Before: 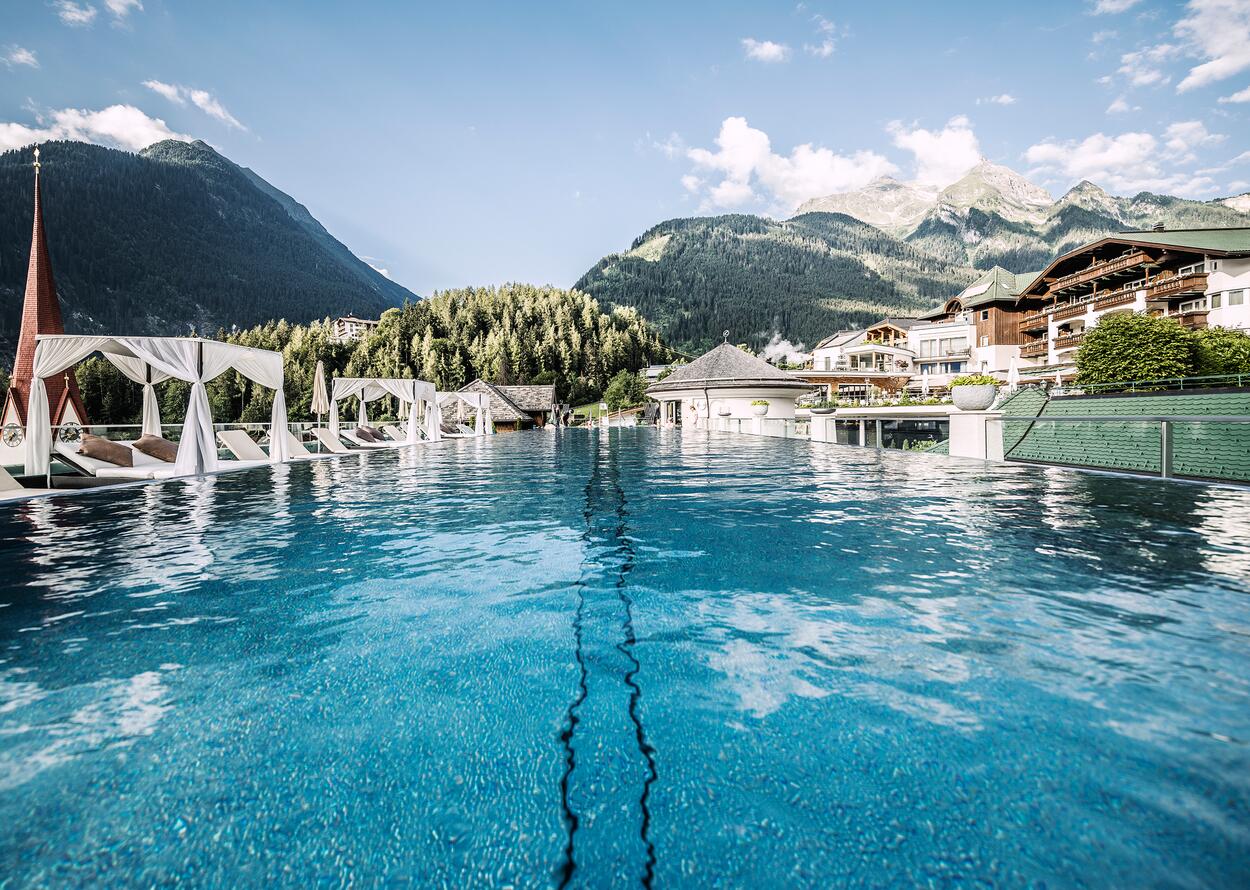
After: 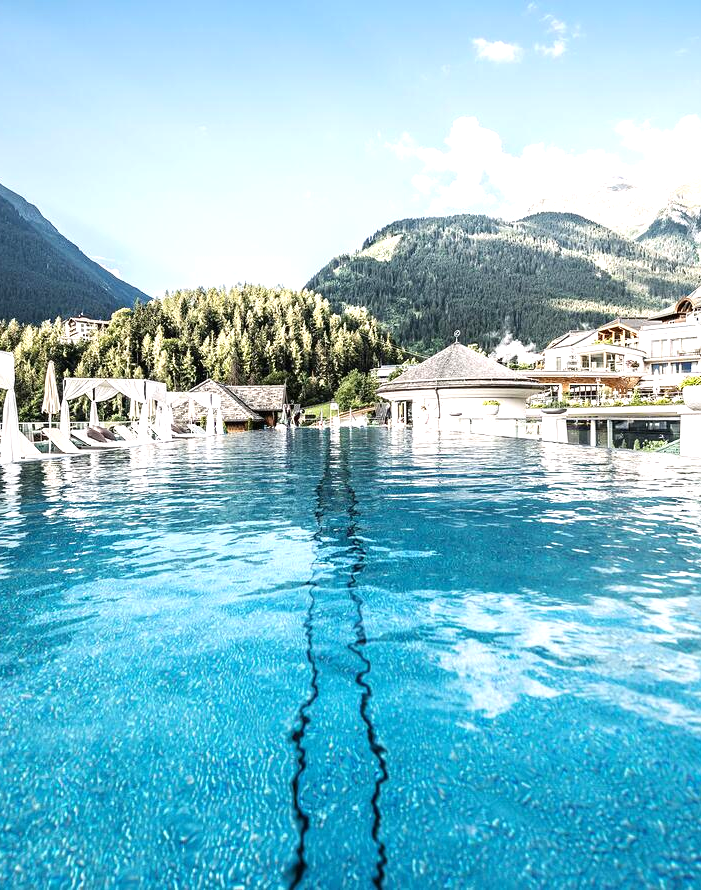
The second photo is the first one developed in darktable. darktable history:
crop: left 21.557%, right 22.327%
exposure: black level correction 0, exposure 0.698 EV, compensate highlight preservation false
